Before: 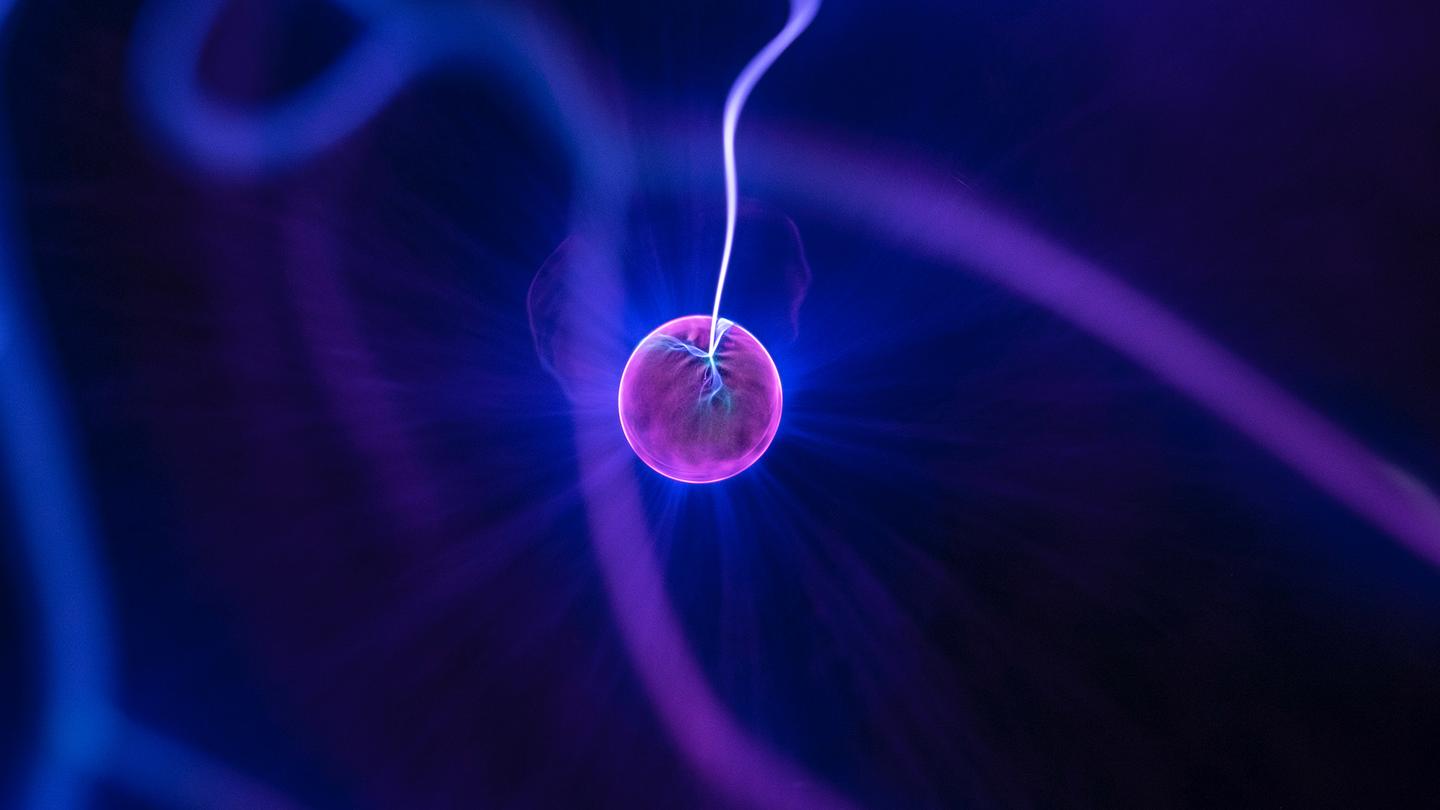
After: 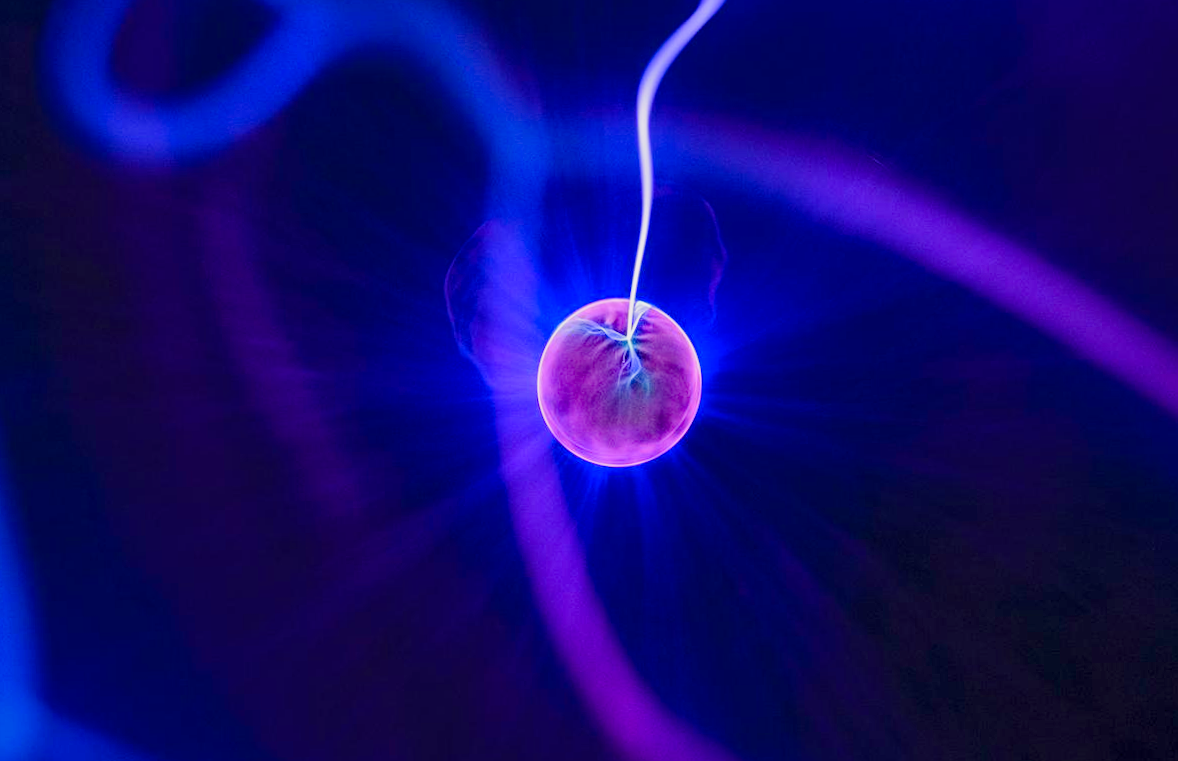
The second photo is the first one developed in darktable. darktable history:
crop and rotate: angle 1°, left 4.281%, top 0.642%, right 11.383%, bottom 2.486%
local contrast: mode bilateral grid, contrast 10, coarseness 25, detail 110%, midtone range 0.2
color balance rgb: shadows lift › chroma 1%, shadows lift › hue 113°, highlights gain › chroma 0.2%, highlights gain › hue 333°, perceptual saturation grading › global saturation 20%, perceptual saturation grading › highlights -50%, perceptual saturation grading › shadows 25%, contrast -30%
tone equalizer: -8 EV -0.75 EV, -7 EV -0.7 EV, -6 EV -0.6 EV, -5 EV -0.4 EV, -3 EV 0.4 EV, -2 EV 0.6 EV, -1 EV 0.7 EV, +0 EV 0.75 EV, edges refinement/feathering 500, mask exposure compensation -1.57 EV, preserve details no
